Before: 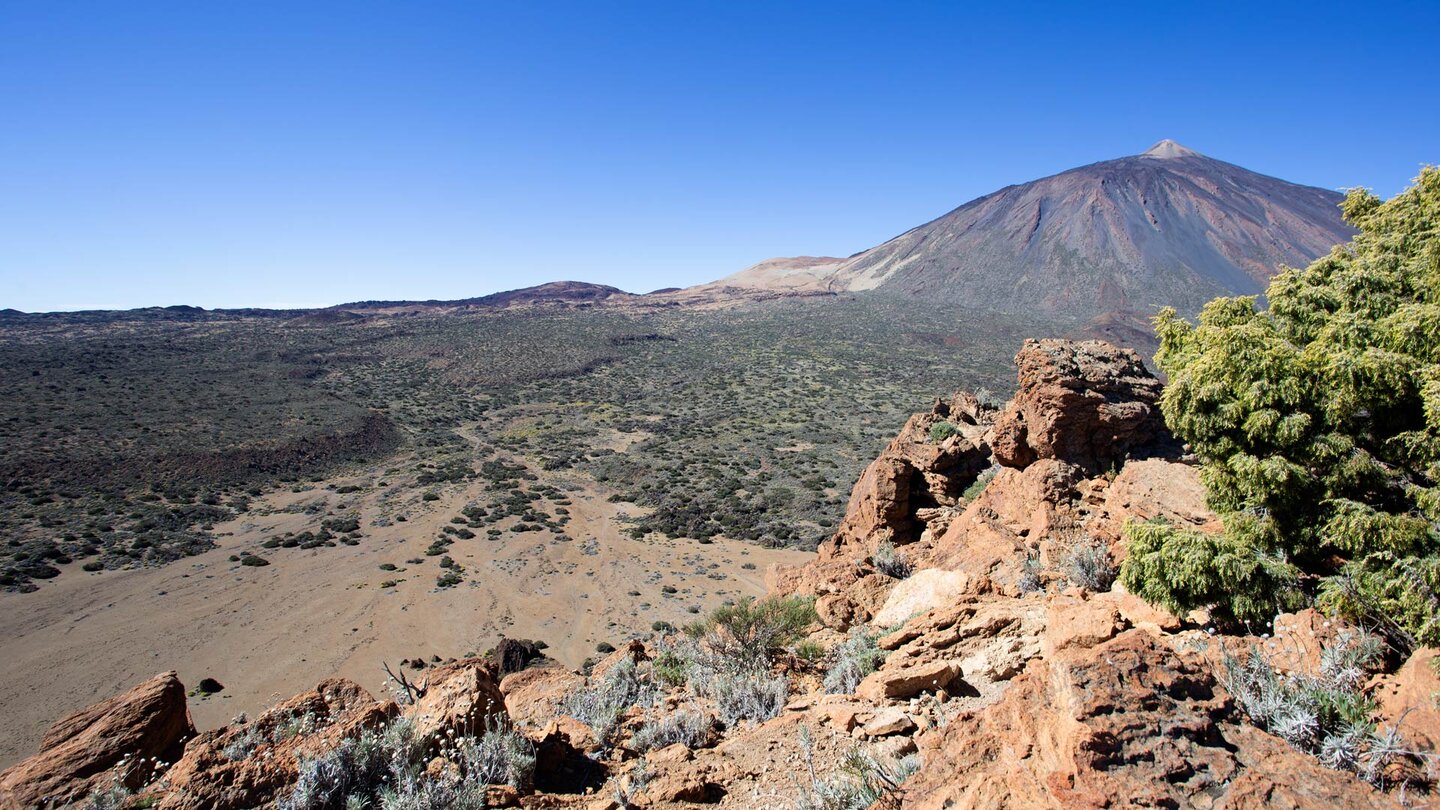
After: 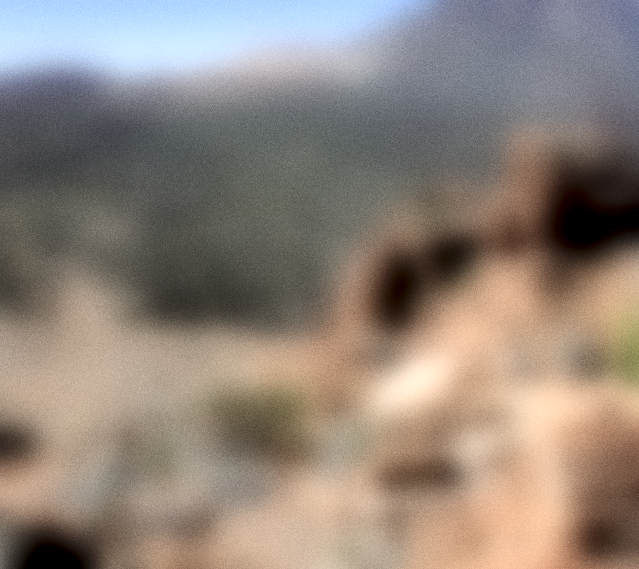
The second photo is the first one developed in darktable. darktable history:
local contrast: highlights 19%, detail 186%
lowpass: radius 16, unbound 0
grain: on, module defaults
crop: left 35.432%, top 26.233%, right 20.145%, bottom 3.432%
